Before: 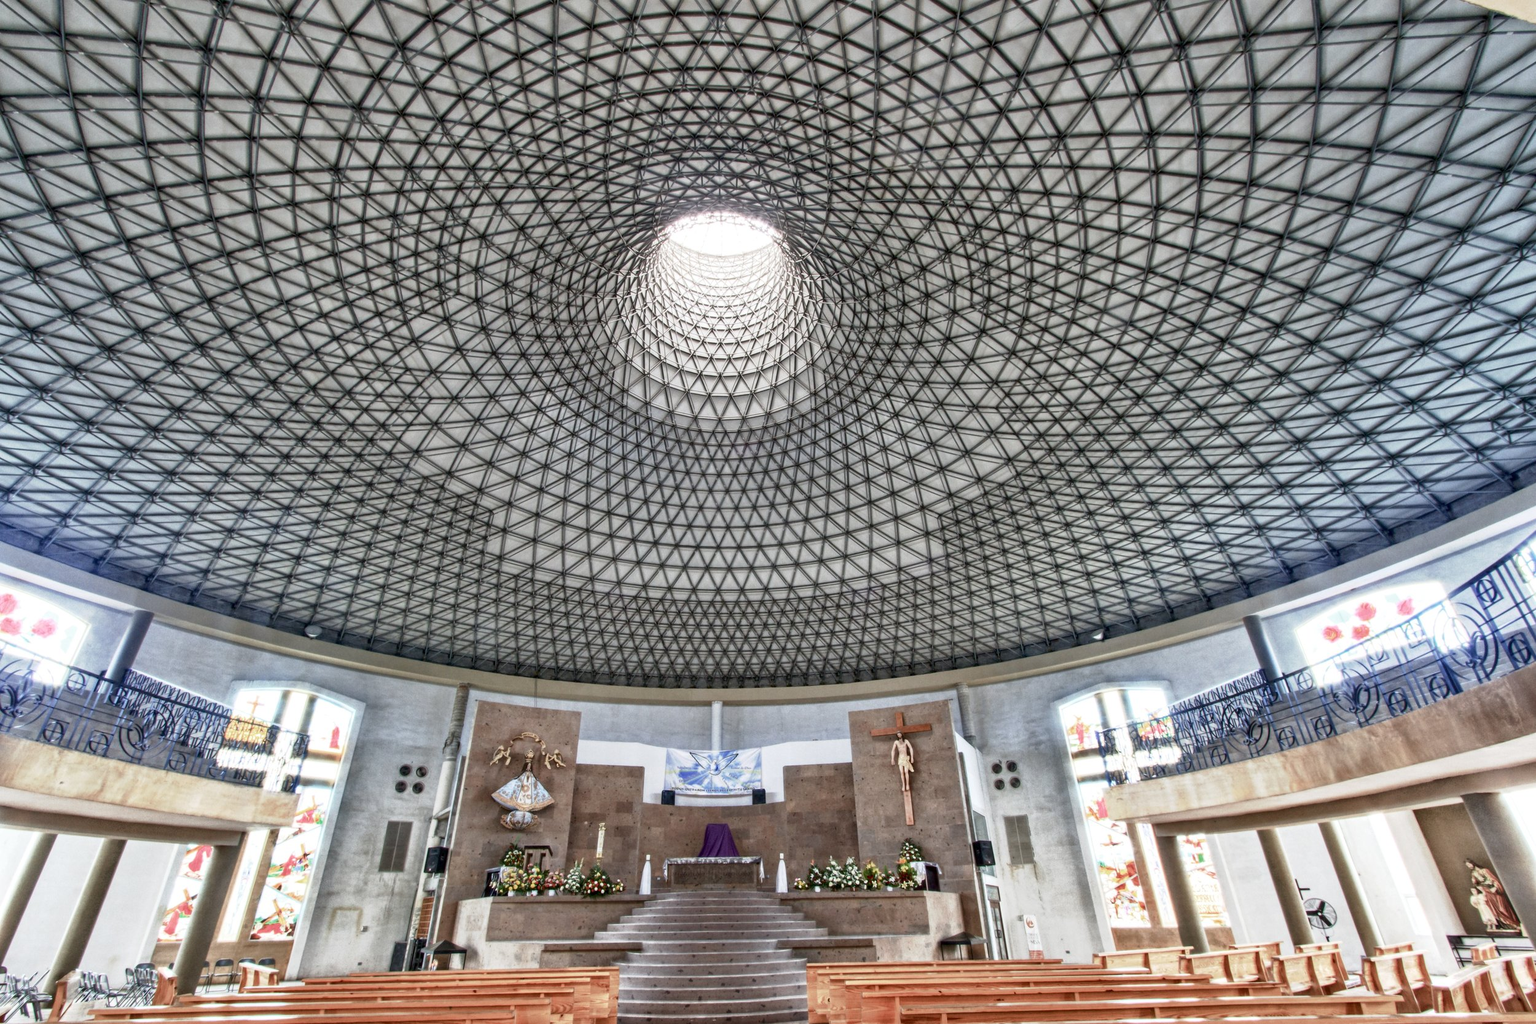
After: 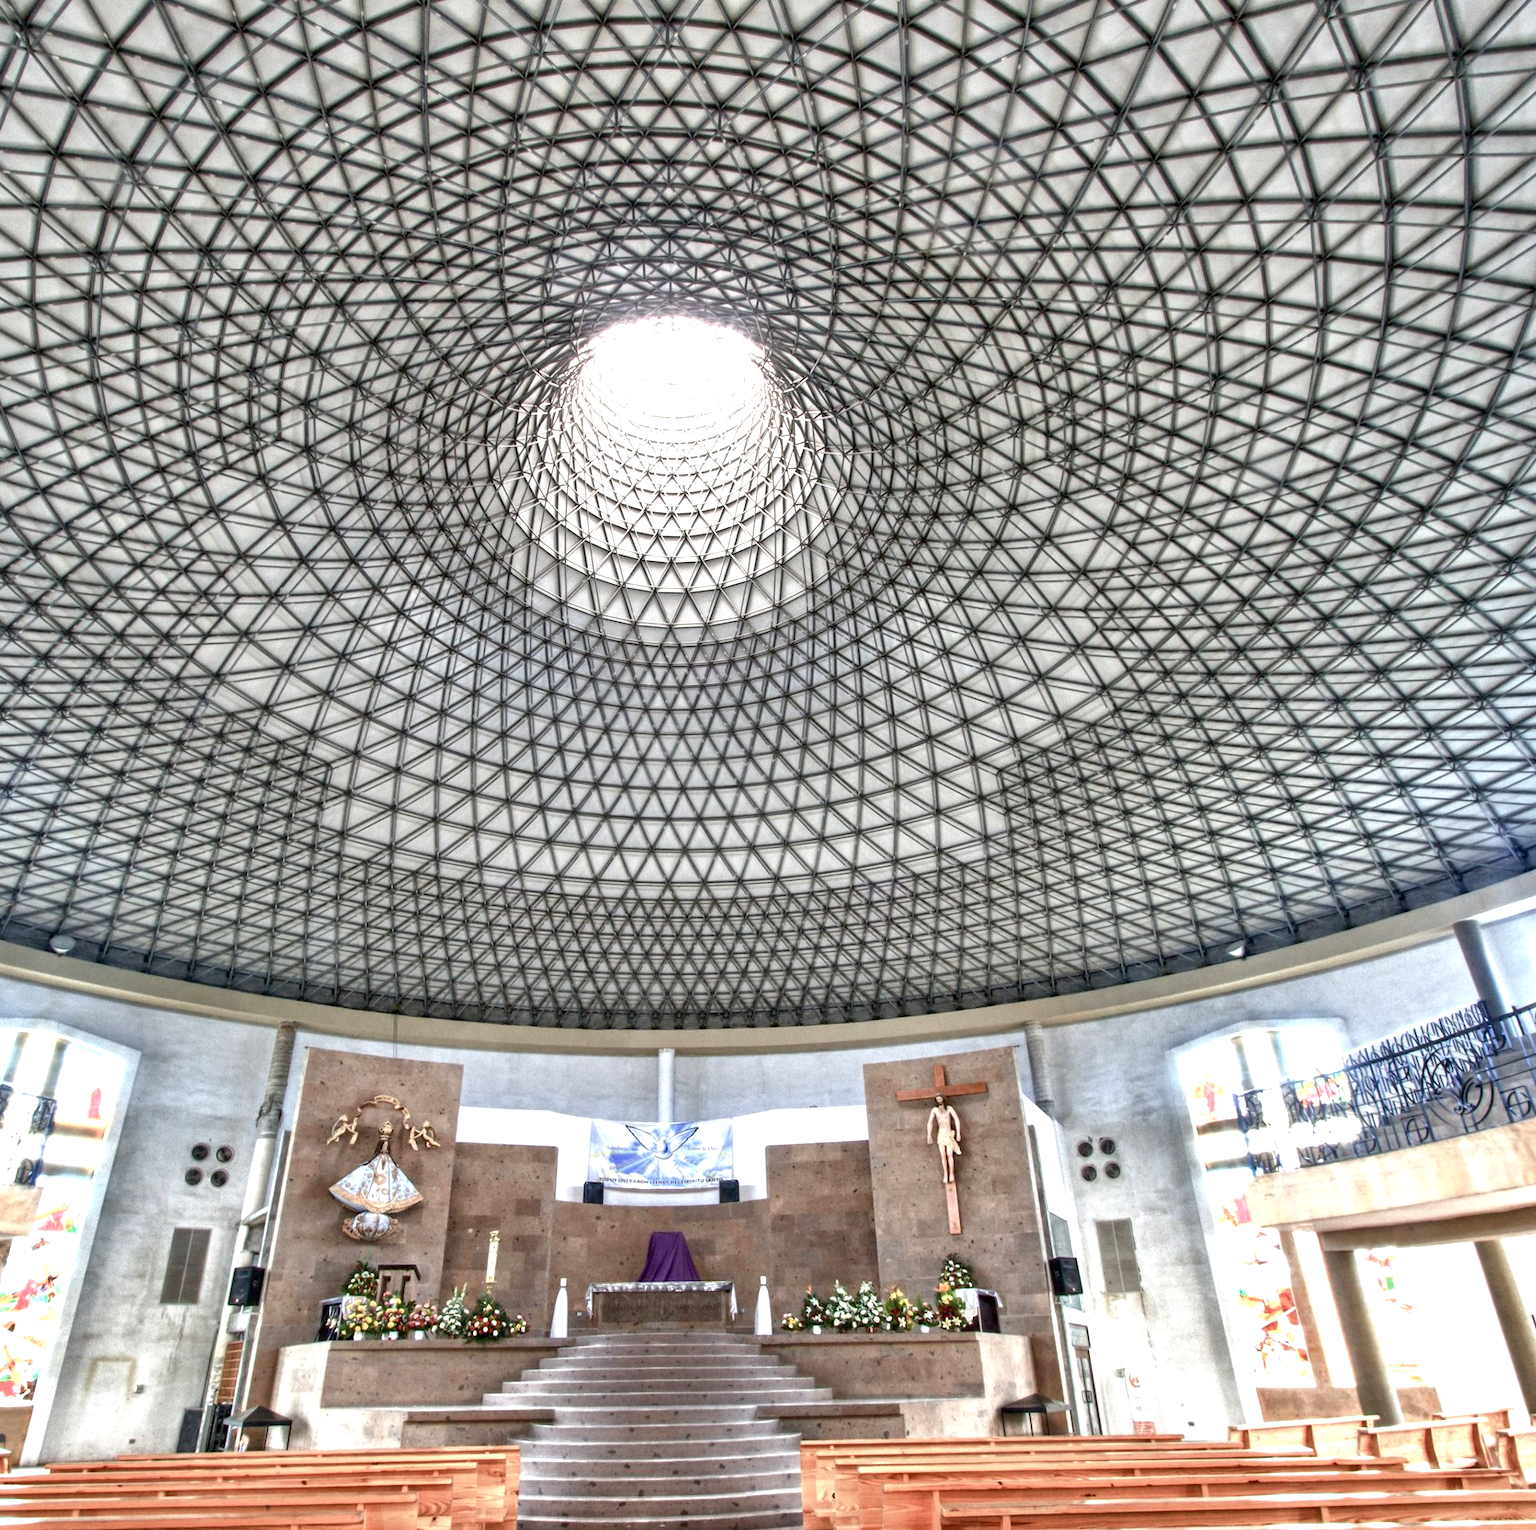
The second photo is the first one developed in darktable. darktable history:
crop and rotate: left 17.732%, right 15.423%
exposure: black level correction 0, exposure 0.6 EV, compensate exposure bias true, compensate highlight preservation false
color balance rgb: perceptual saturation grading › global saturation -1%
